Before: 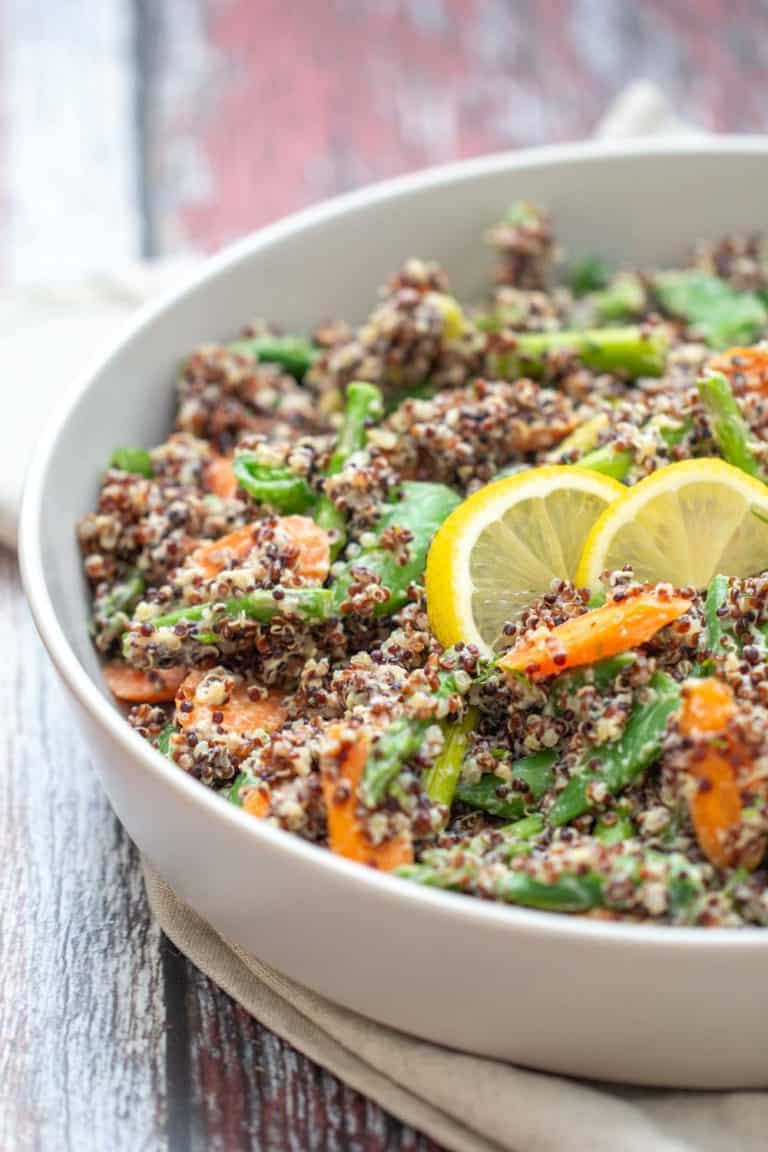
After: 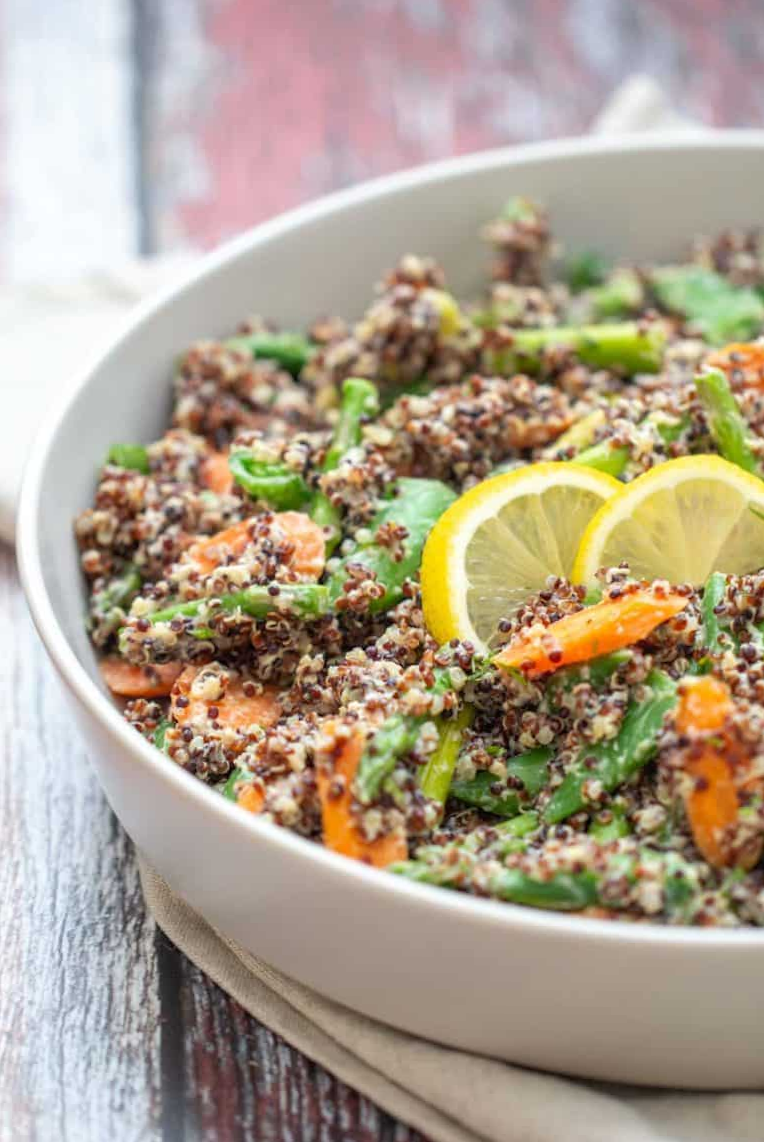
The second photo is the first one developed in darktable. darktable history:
rotate and perspective: rotation 0.192°, lens shift (horizontal) -0.015, crop left 0.005, crop right 0.996, crop top 0.006, crop bottom 0.99
